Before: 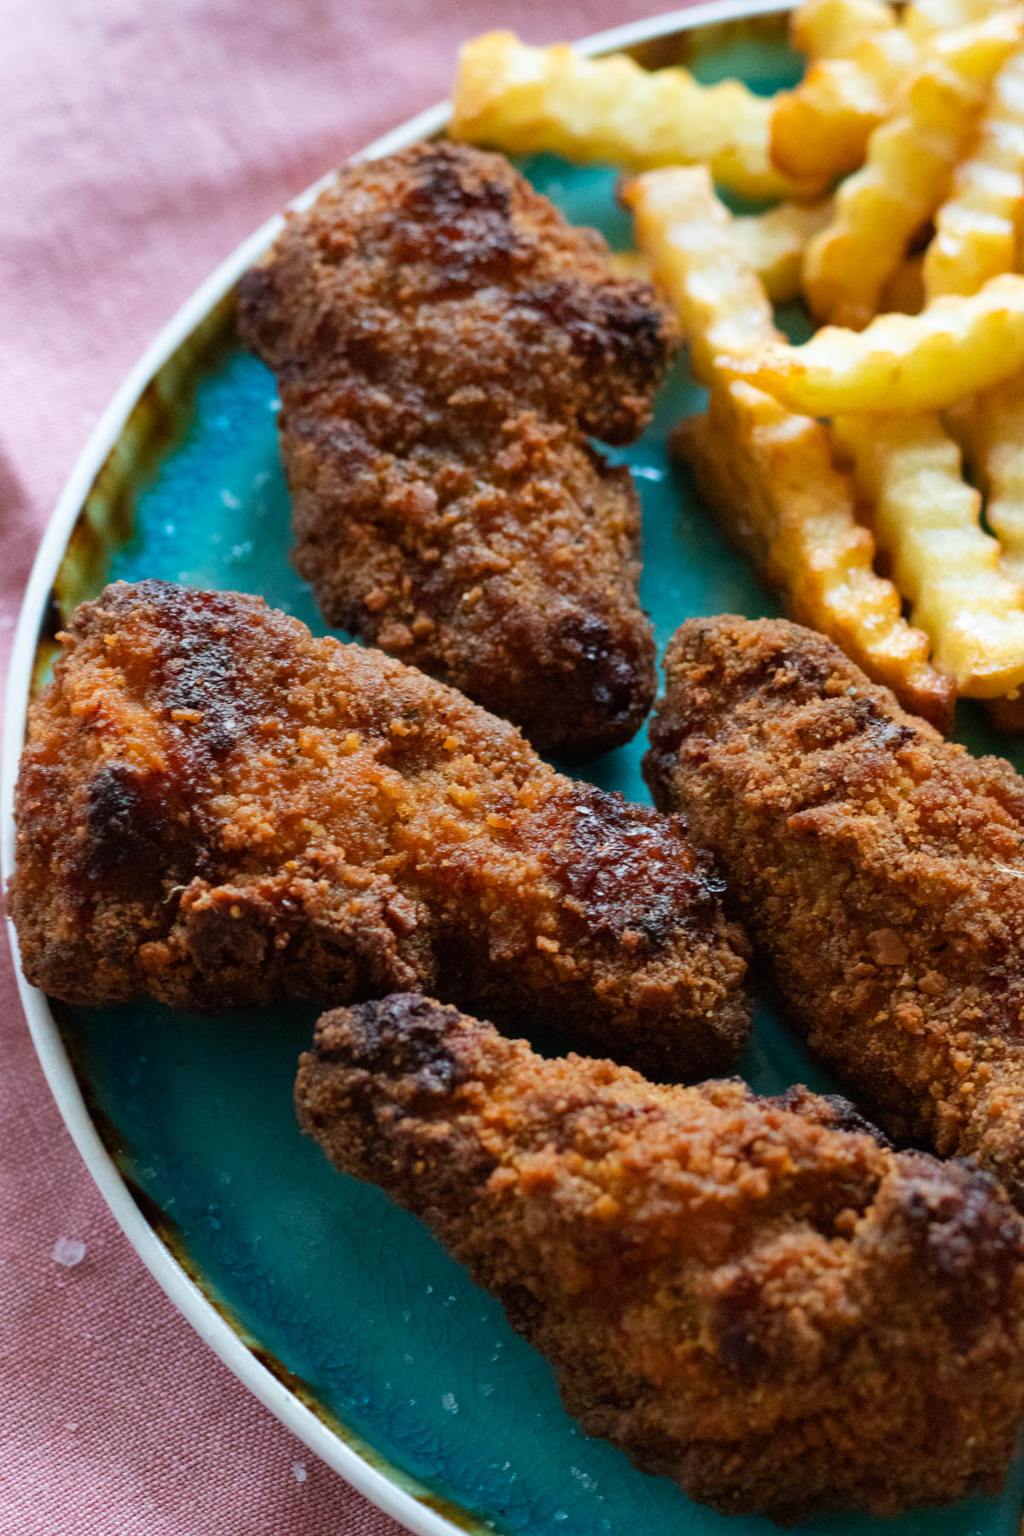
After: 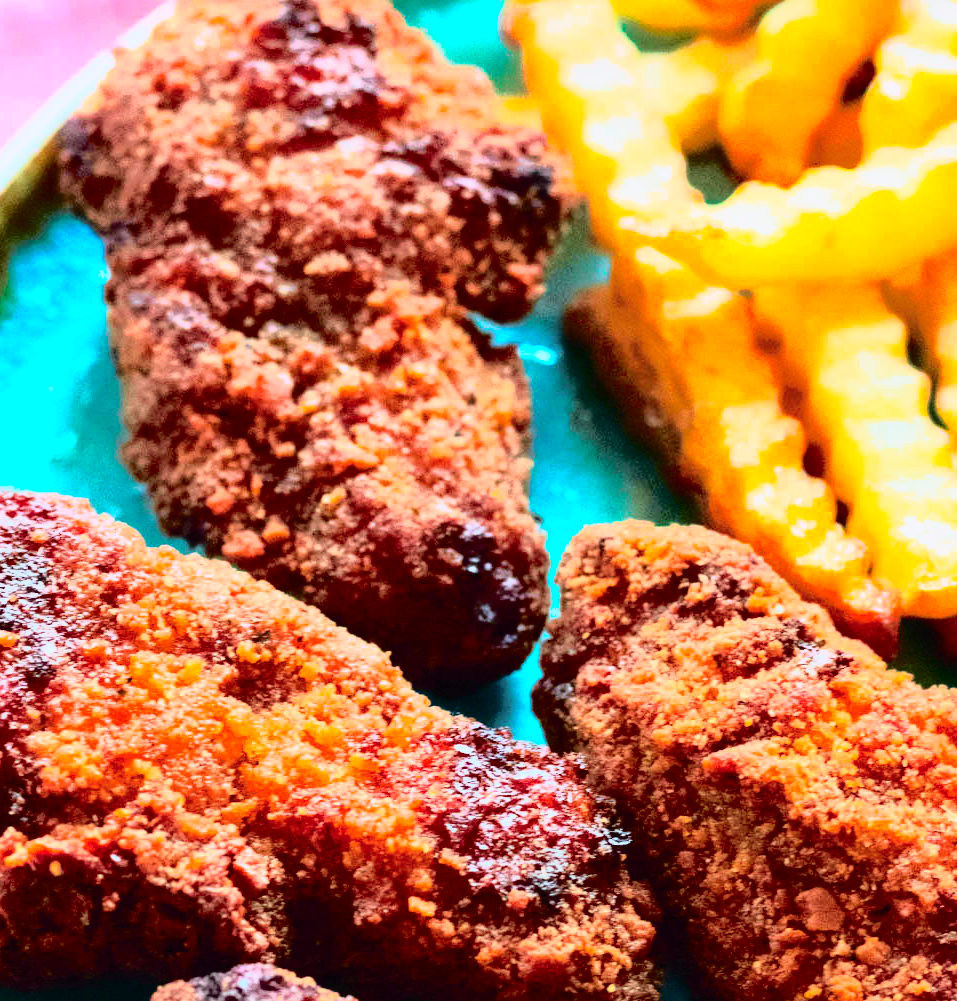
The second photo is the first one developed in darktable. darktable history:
crop: left 18.389%, top 11.124%, right 1.79%, bottom 33.252%
base curve: curves: ch0 [(0, 0) (0.028, 0.03) (0.121, 0.232) (0.46, 0.748) (0.859, 0.968) (1, 1)]
exposure: exposure 0.372 EV, compensate highlight preservation false
contrast brightness saturation: contrast 0.226, brightness 0.11, saturation 0.287
shadows and highlights: on, module defaults
tone curve: curves: ch0 [(0, 0) (0.105, 0.044) (0.195, 0.128) (0.283, 0.283) (0.384, 0.404) (0.485, 0.531) (0.638, 0.681) (0.795, 0.879) (1, 0.977)]; ch1 [(0, 0) (0.161, 0.092) (0.35, 0.33) (0.379, 0.401) (0.456, 0.469) (0.498, 0.503) (0.531, 0.537) (0.596, 0.621) (0.635, 0.671) (1, 1)]; ch2 [(0, 0) (0.371, 0.362) (0.437, 0.437) (0.483, 0.484) (0.53, 0.515) (0.56, 0.58) (0.622, 0.606) (1, 1)], color space Lab, independent channels, preserve colors none
